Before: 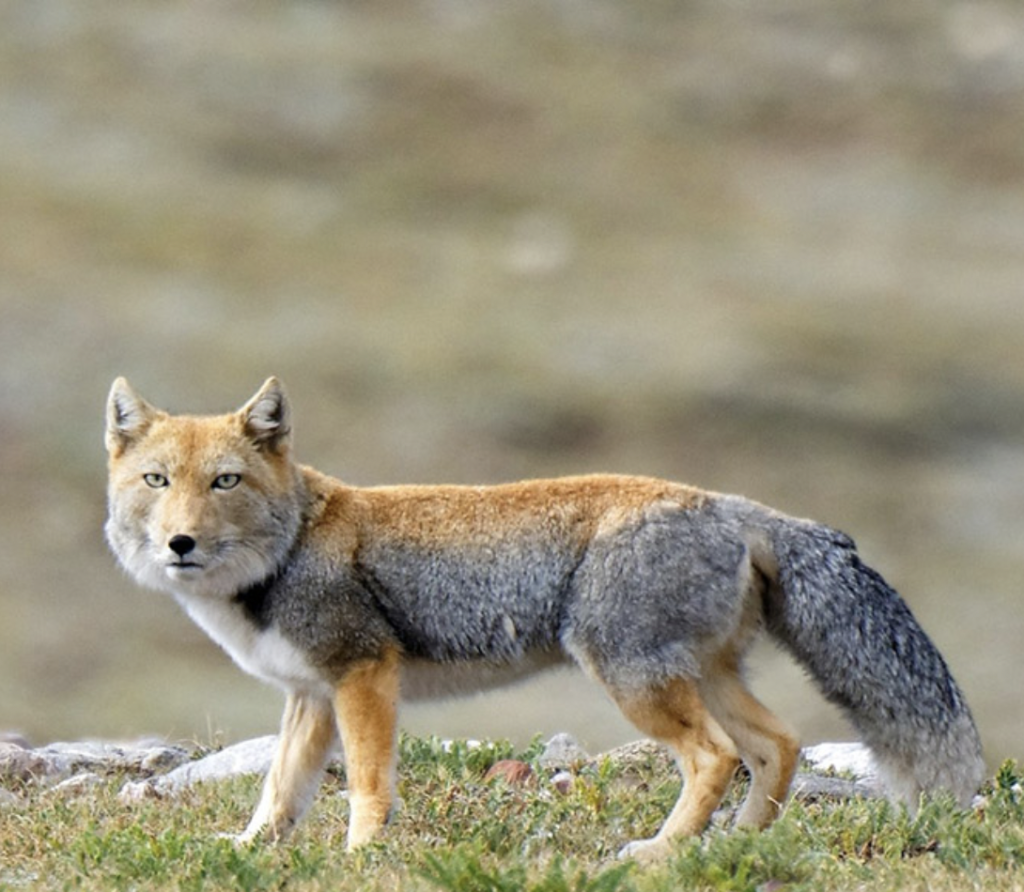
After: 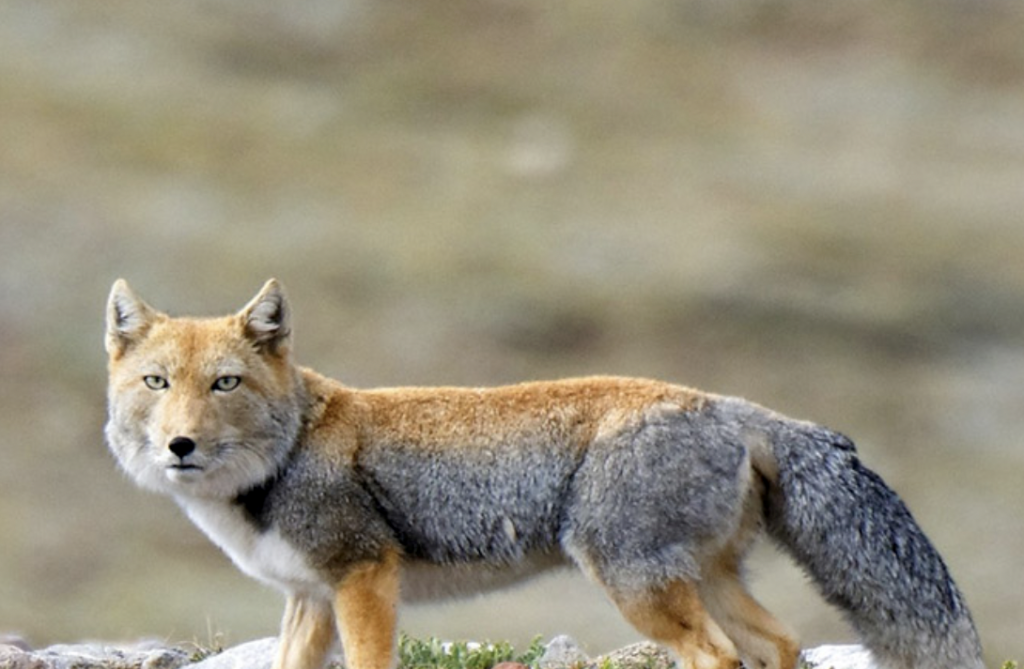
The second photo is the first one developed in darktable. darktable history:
exposure: black level correction 0.001, compensate highlight preservation false
crop: top 11.038%, bottom 13.962%
